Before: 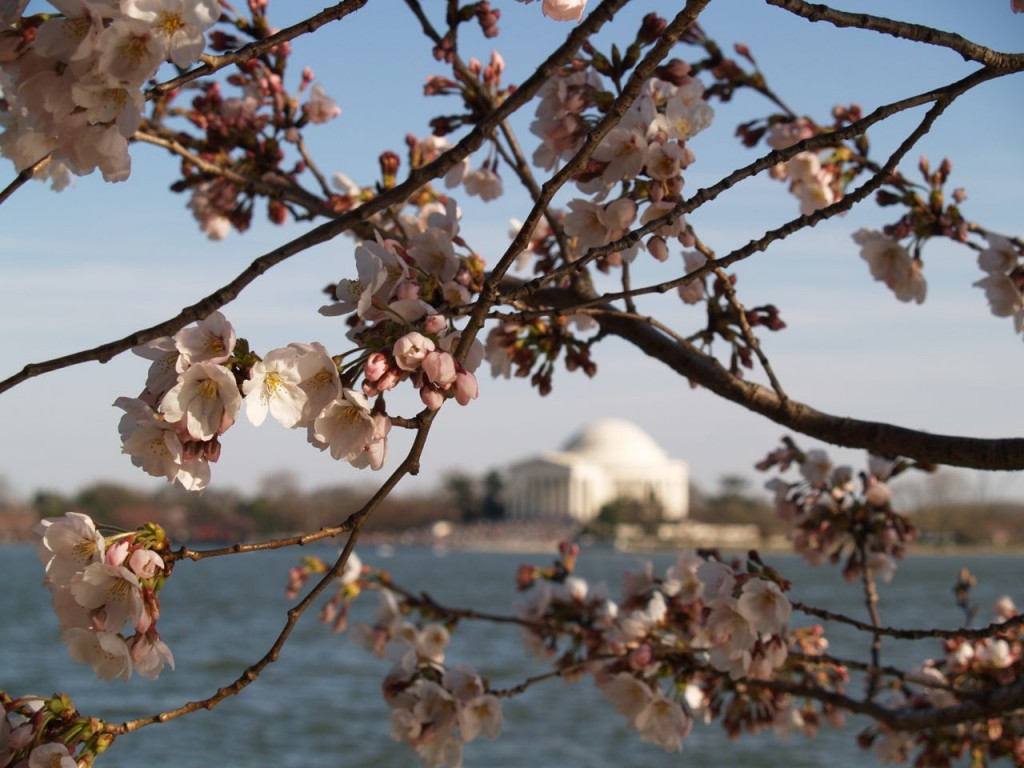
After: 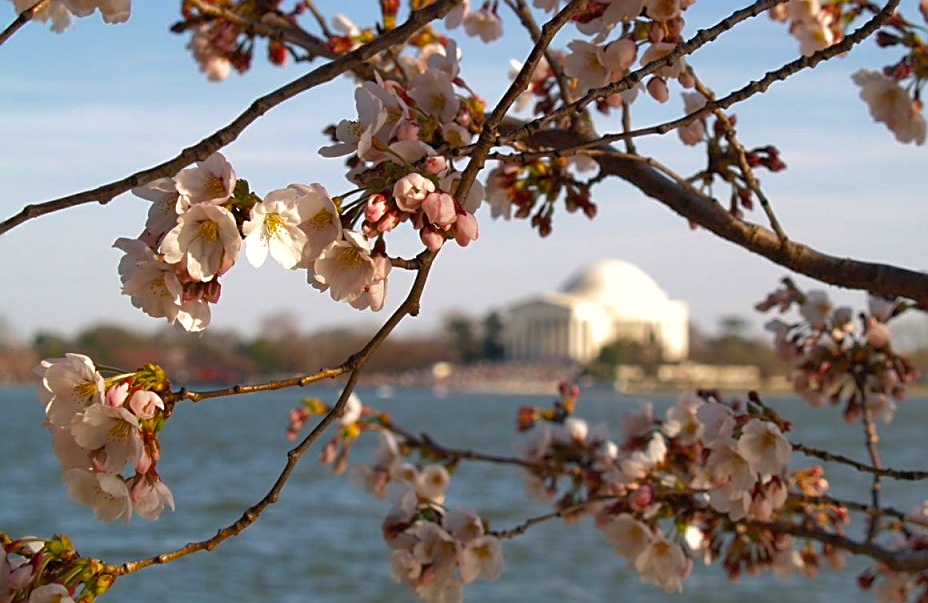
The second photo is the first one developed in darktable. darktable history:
color balance rgb: power › hue 169.95°, perceptual saturation grading › global saturation 19.735%, perceptual brilliance grading › global brilliance 17.93%, global vibrance 0.921%, saturation formula JzAzBz (2021)
shadows and highlights: on, module defaults
crop: top 20.737%, right 9.354%, bottom 0.261%
sharpen: on, module defaults
